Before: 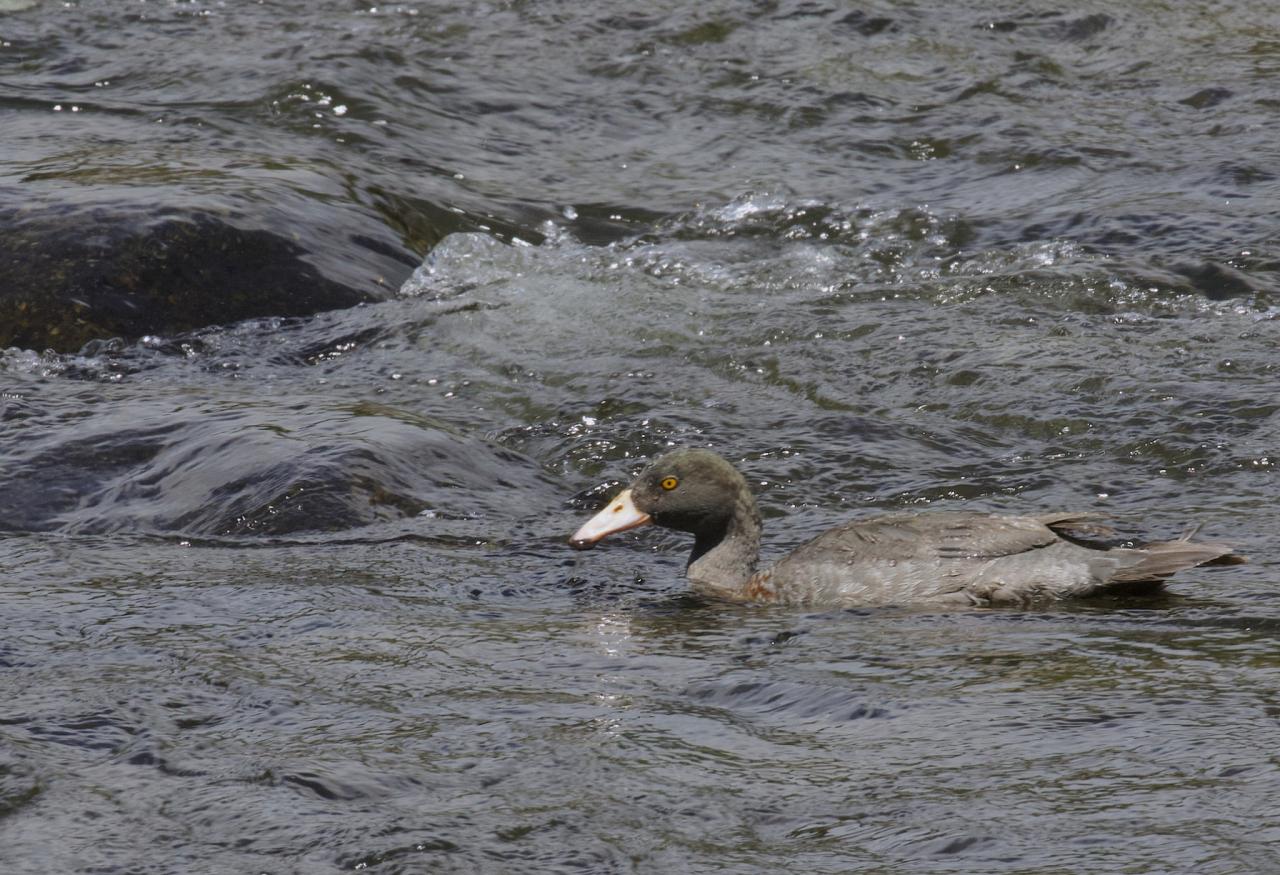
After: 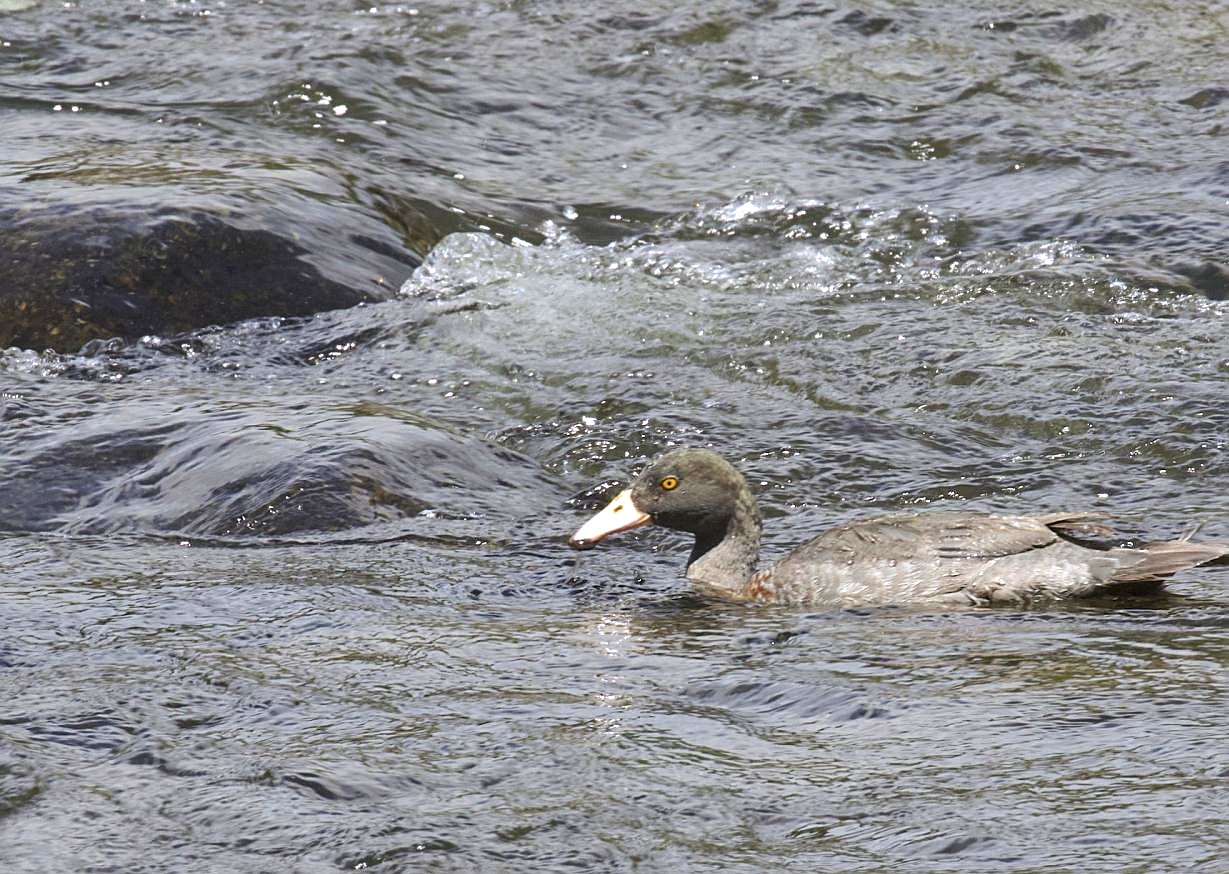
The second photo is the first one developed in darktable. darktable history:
tone equalizer: luminance estimator HSV value / RGB max
exposure: black level correction -0.001, exposure 0.904 EV, compensate exposure bias true, compensate highlight preservation false
crop: right 3.981%, bottom 0.045%
sharpen: amount 0.494
